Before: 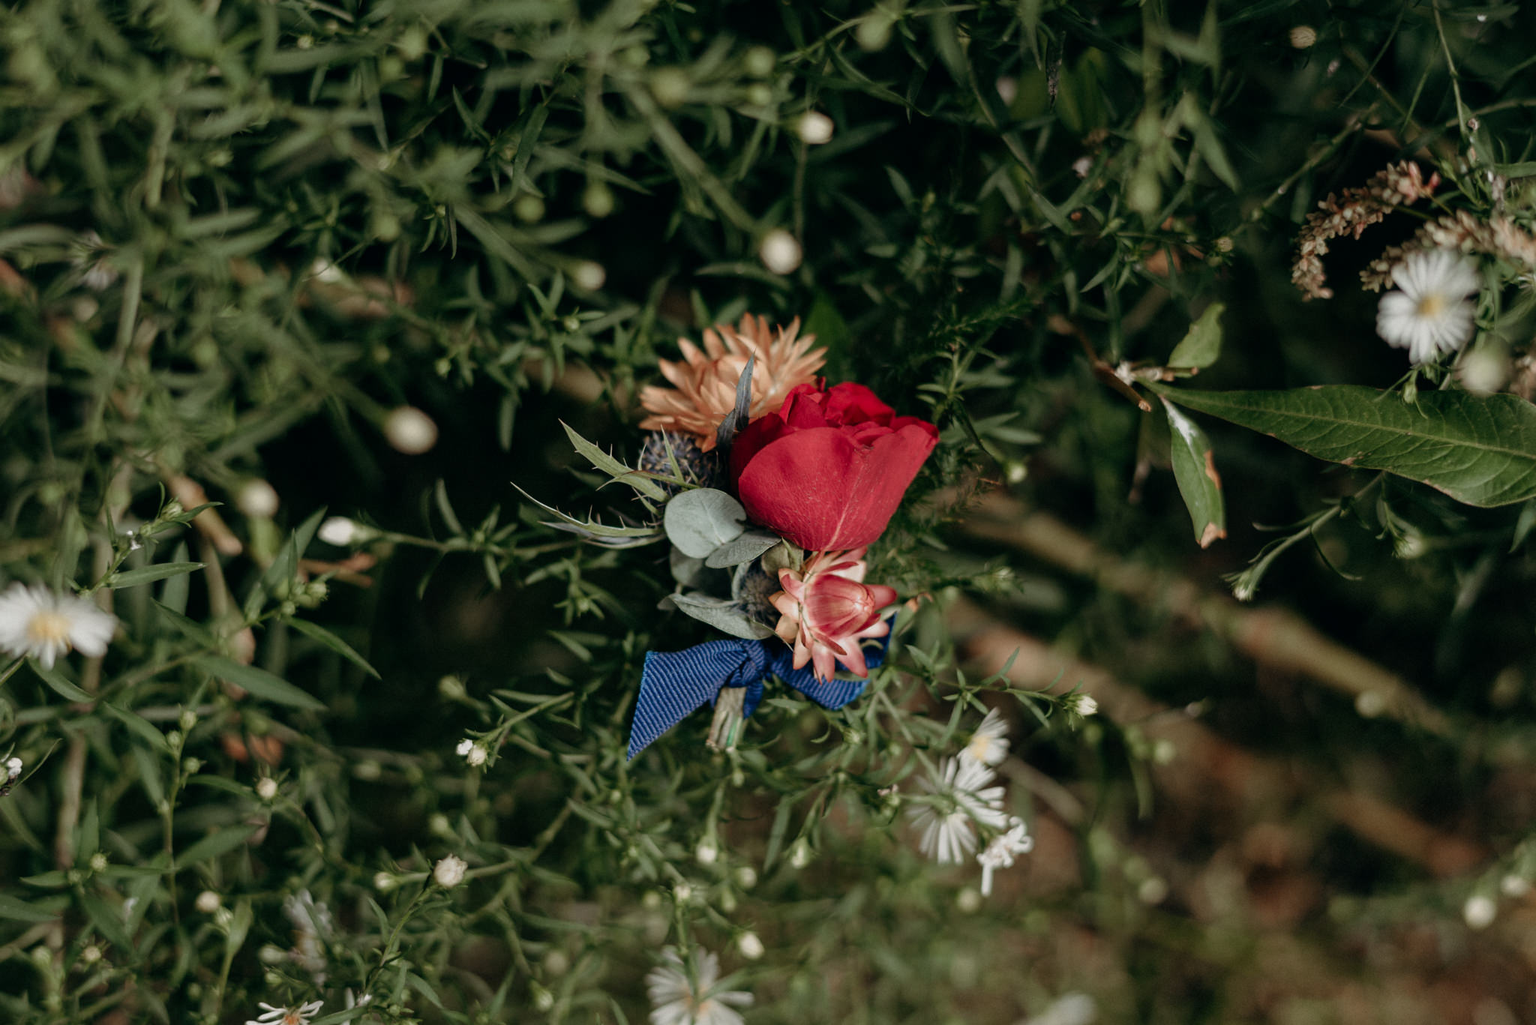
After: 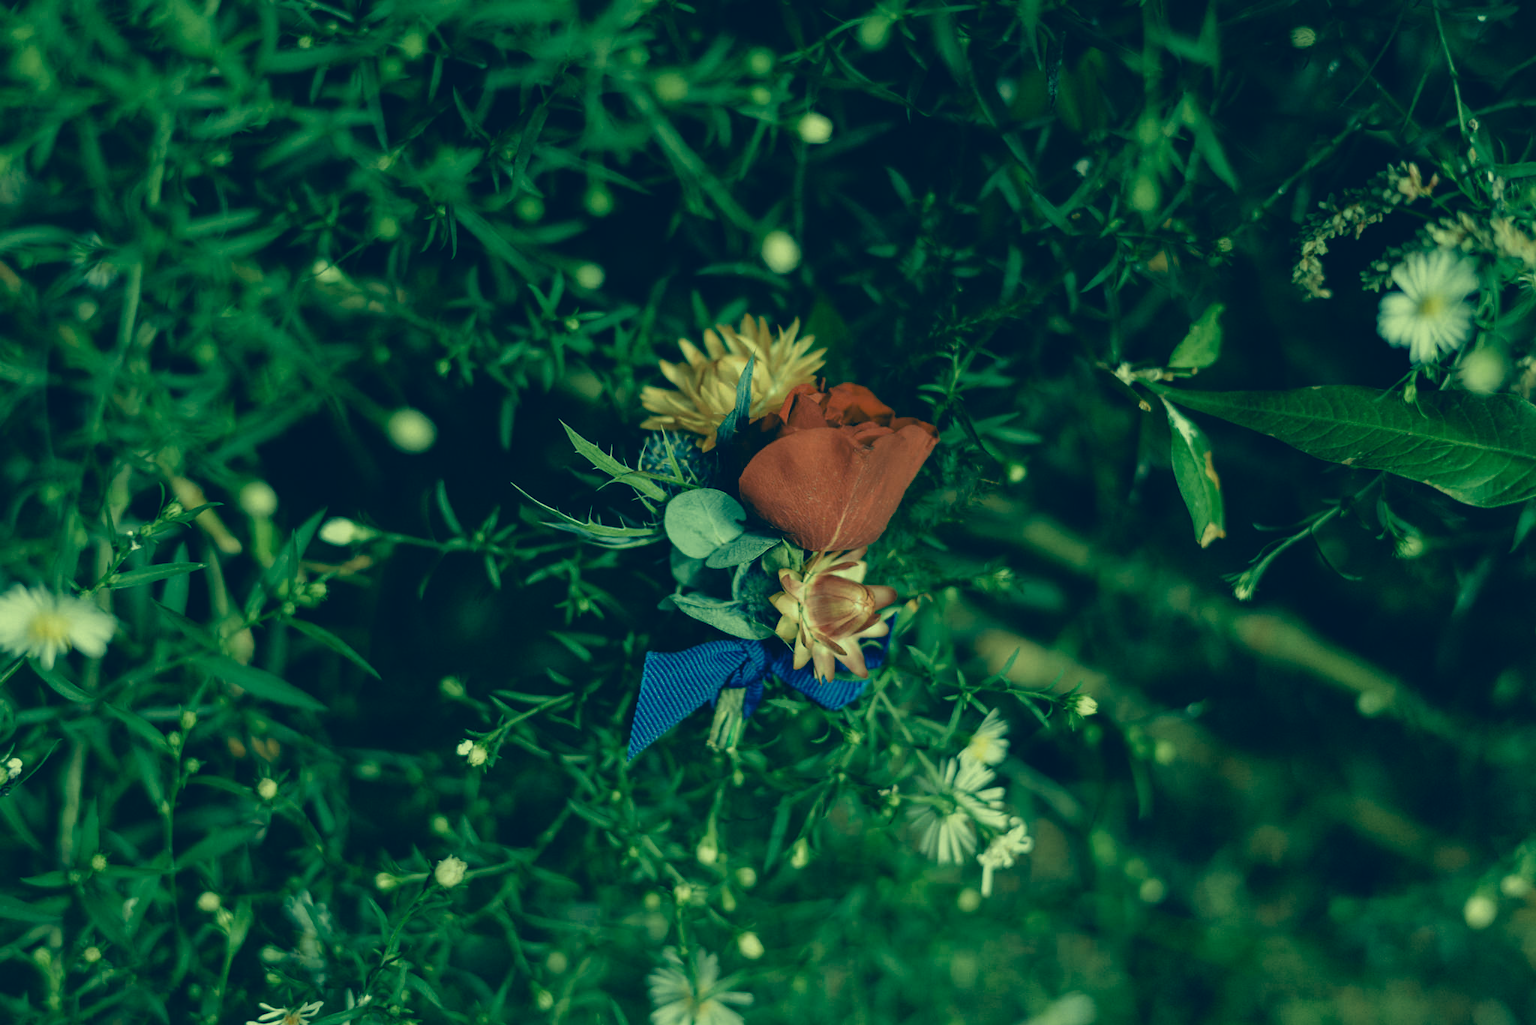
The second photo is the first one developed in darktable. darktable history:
color correction: highlights a* -16.36, highlights b* 39.93, shadows a* -39.8, shadows b* -26.57
